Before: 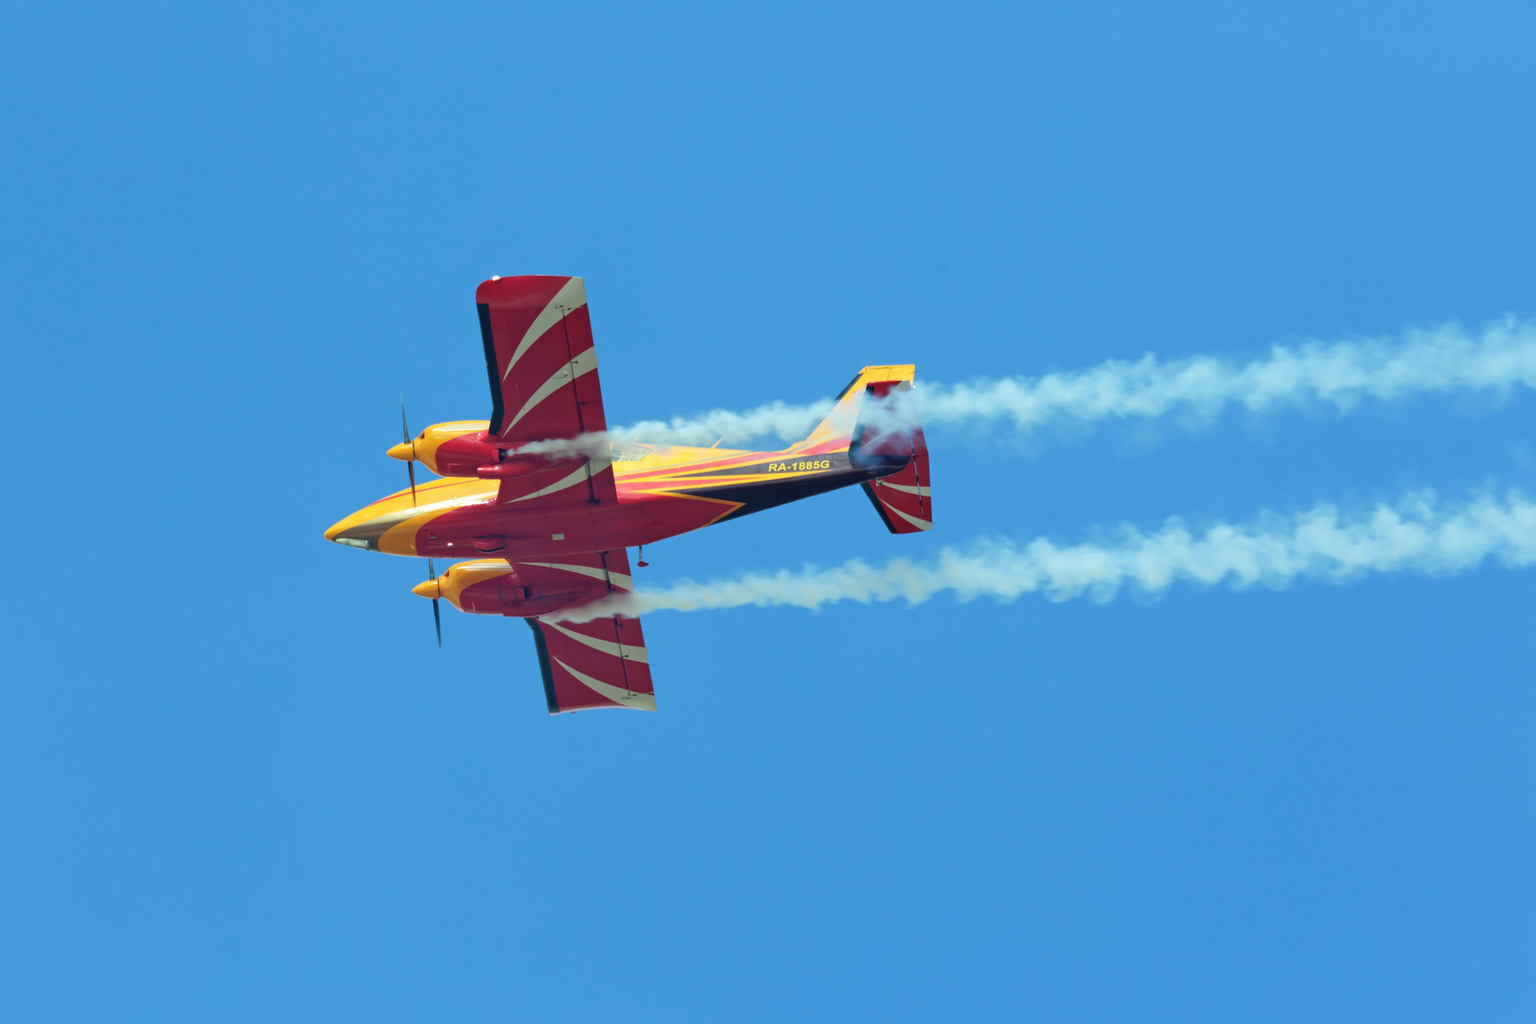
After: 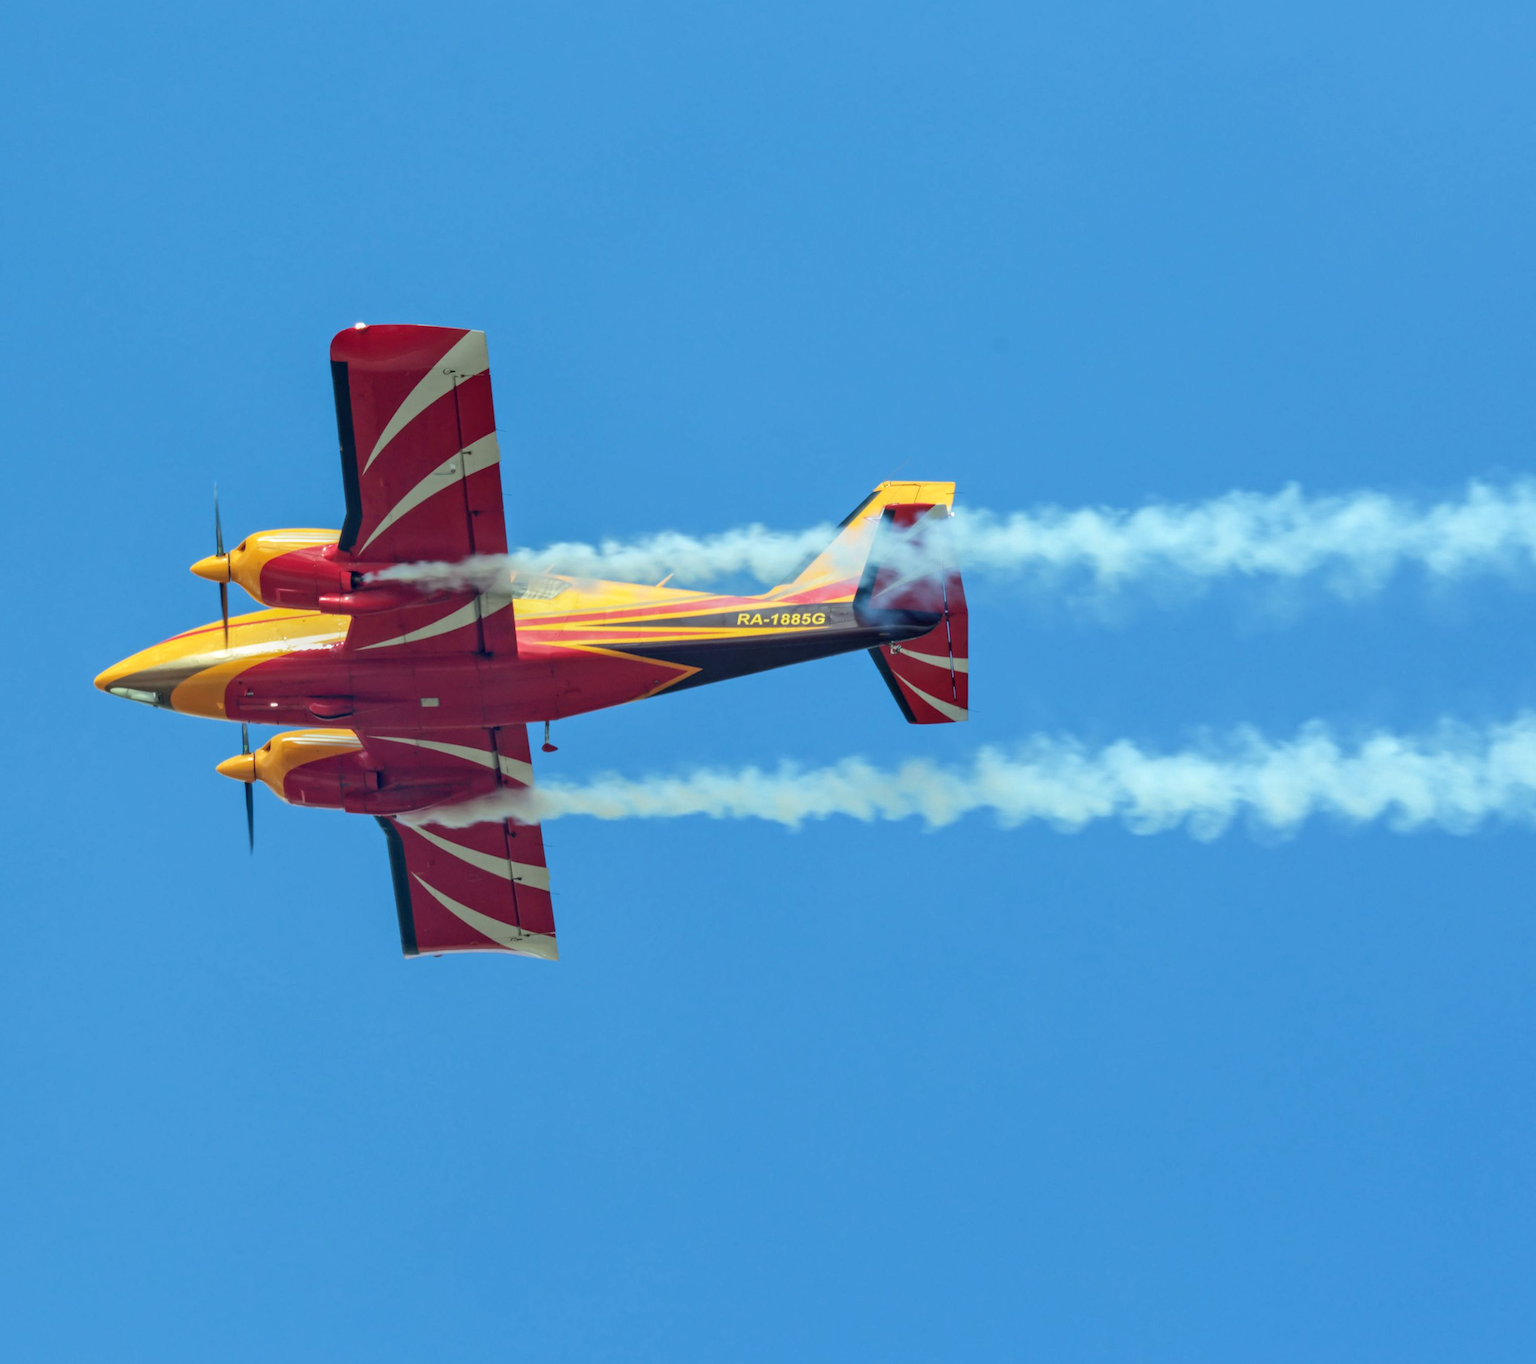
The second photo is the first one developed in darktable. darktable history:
crop and rotate: angle -3.06°, left 14.225%, top 0.02%, right 10.75%, bottom 0.047%
local contrast: highlights 2%, shadows 7%, detail 133%
